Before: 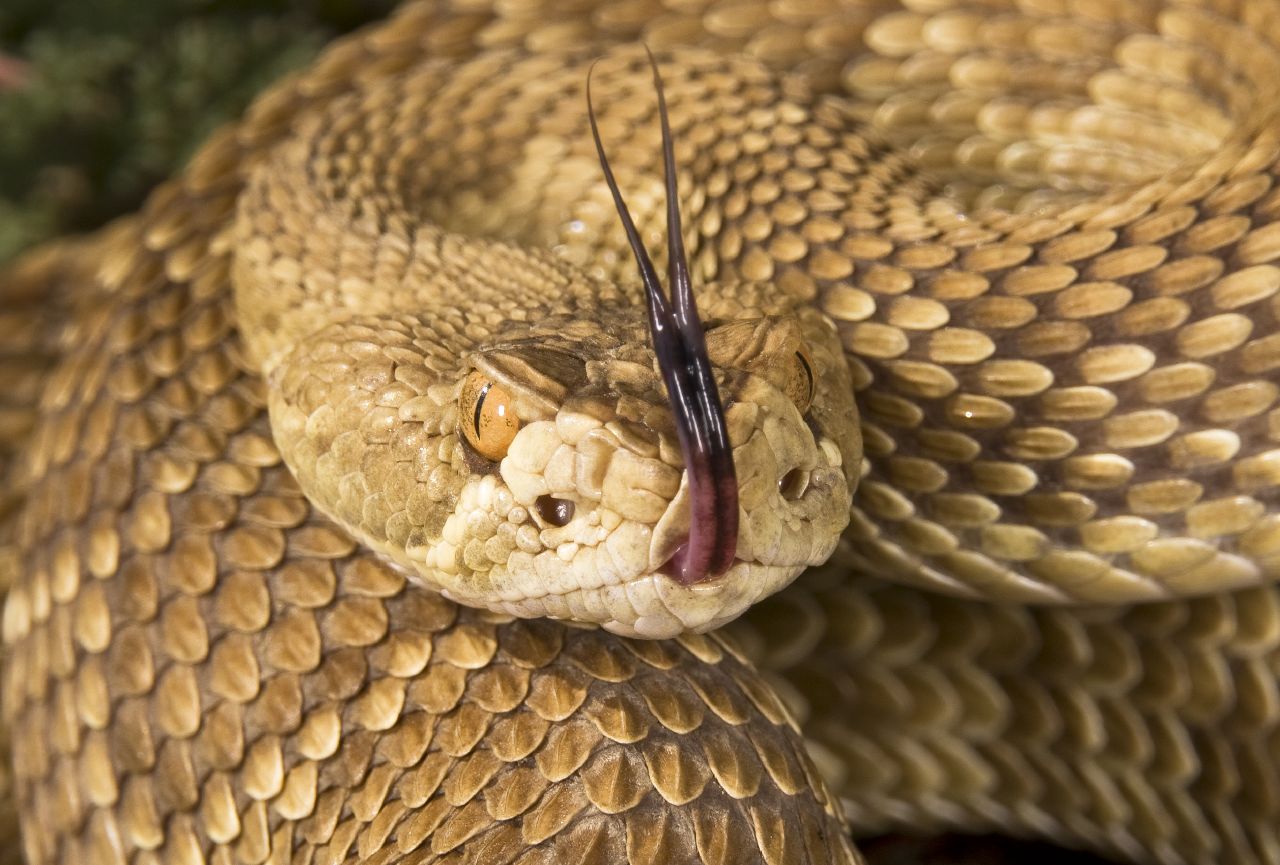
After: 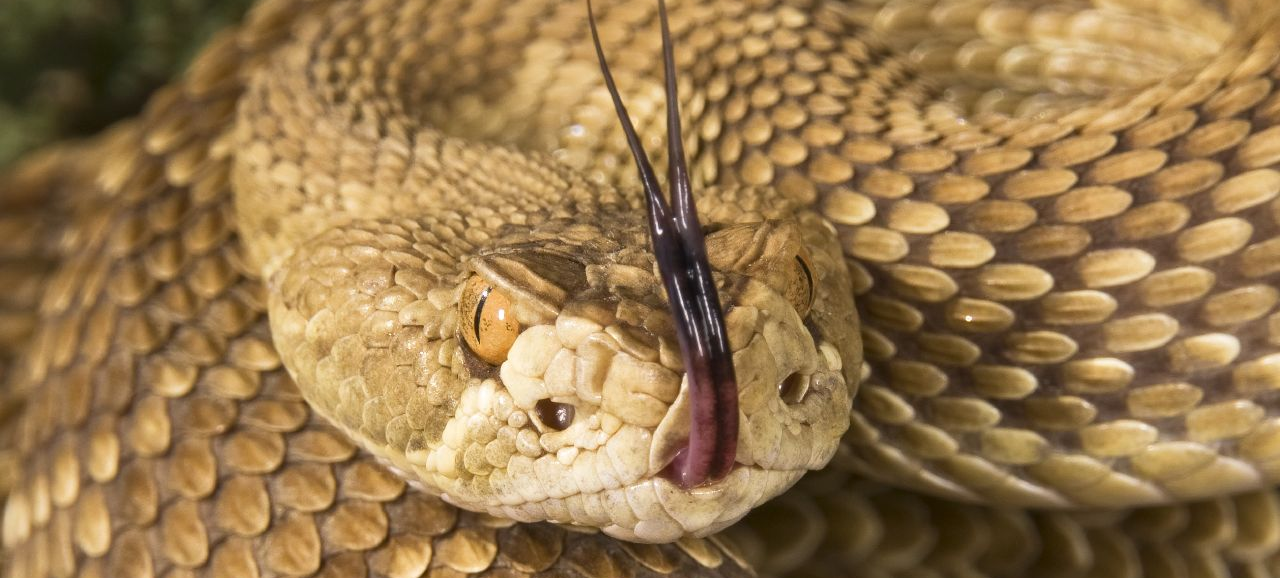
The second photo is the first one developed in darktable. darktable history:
crop: top 11.167%, bottom 21.948%
